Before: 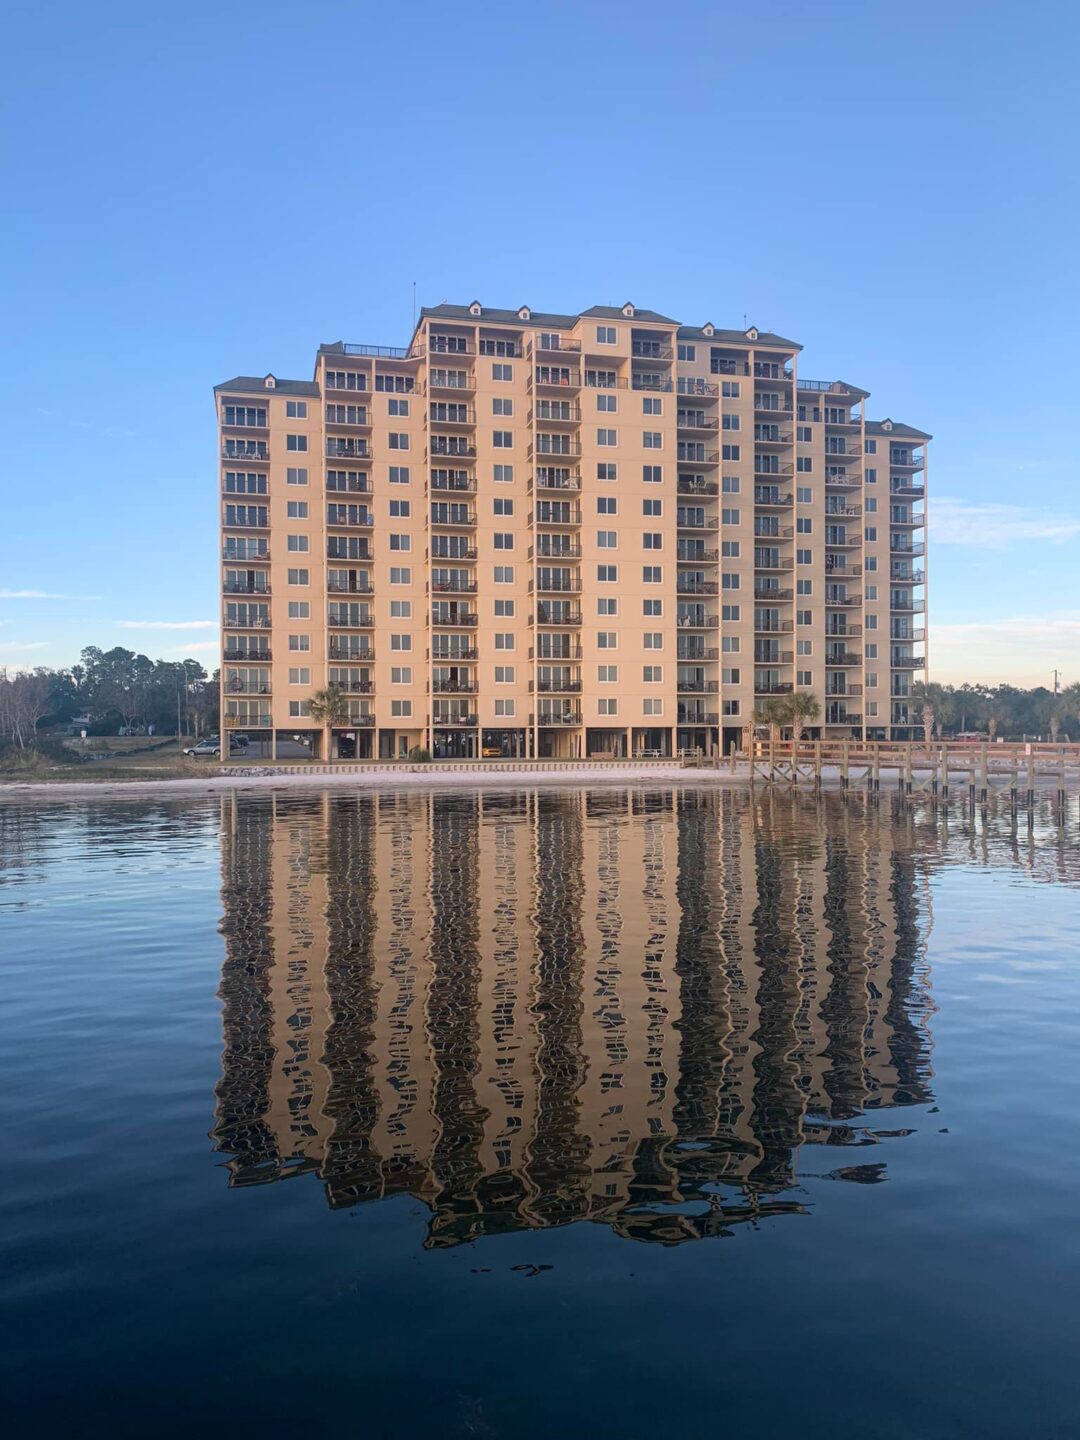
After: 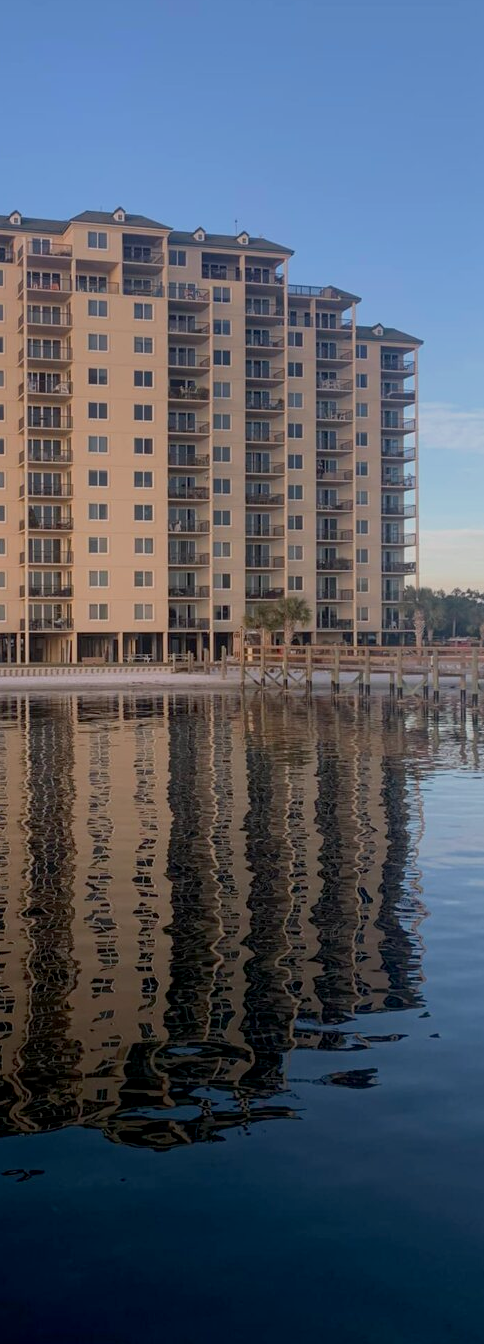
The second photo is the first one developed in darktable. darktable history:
crop: left 47.173%, top 6.662%, right 7.983%
exposure: black level correction 0.009, exposure -0.616 EV, compensate highlight preservation false
